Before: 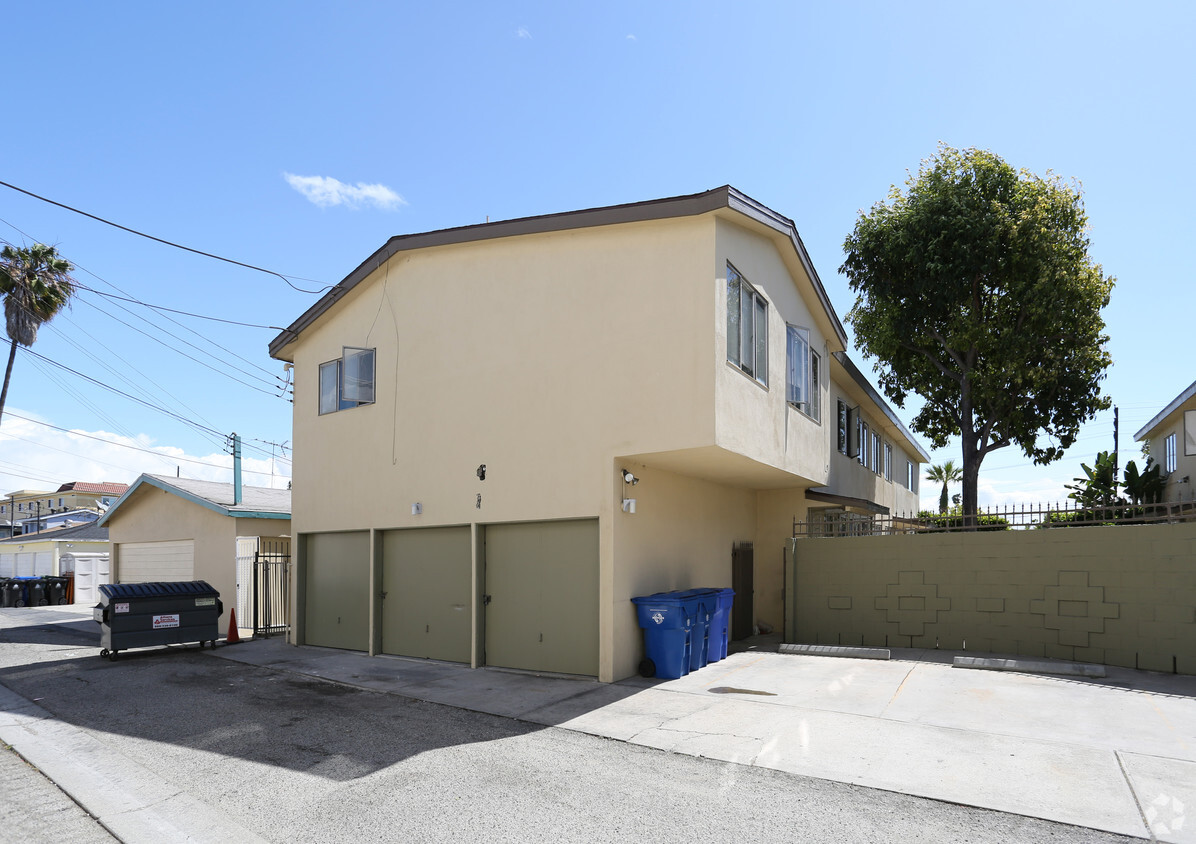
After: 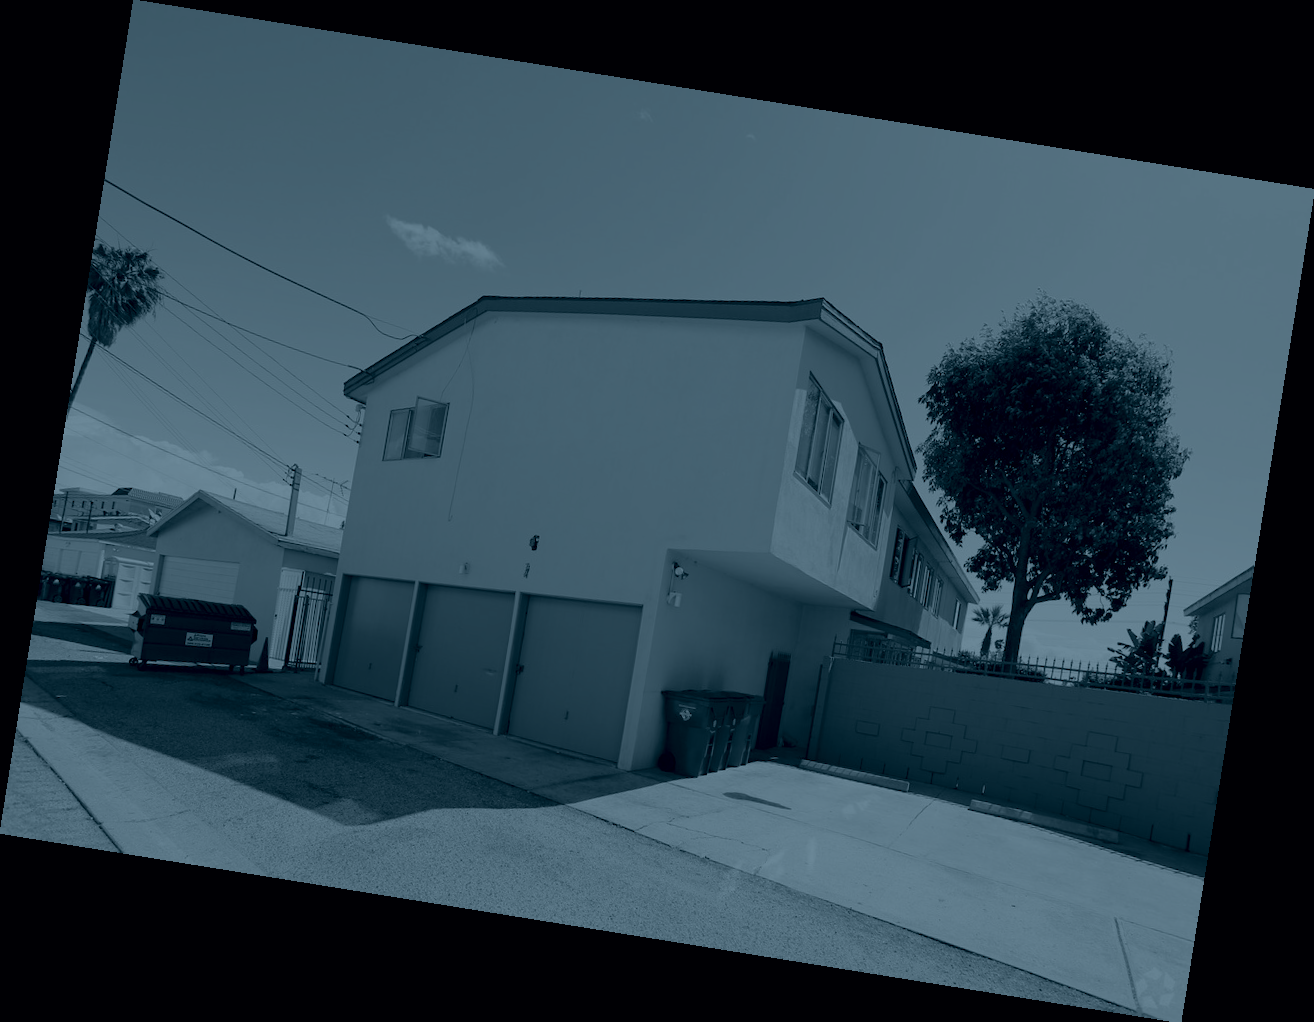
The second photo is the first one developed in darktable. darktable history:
exposure: compensate highlight preservation false
color balance rgb: perceptual saturation grading › global saturation 25%, perceptual brilliance grading › mid-tones 10%, perceptual brilliance grading › shadows 15%, global vibrance 20%
rotate and perspective: rotation 9.12°, automatic cropping off
colorize: hue 194.4°, saturation 29%, source mix 61.75%, lightness 3.98%, version 1
